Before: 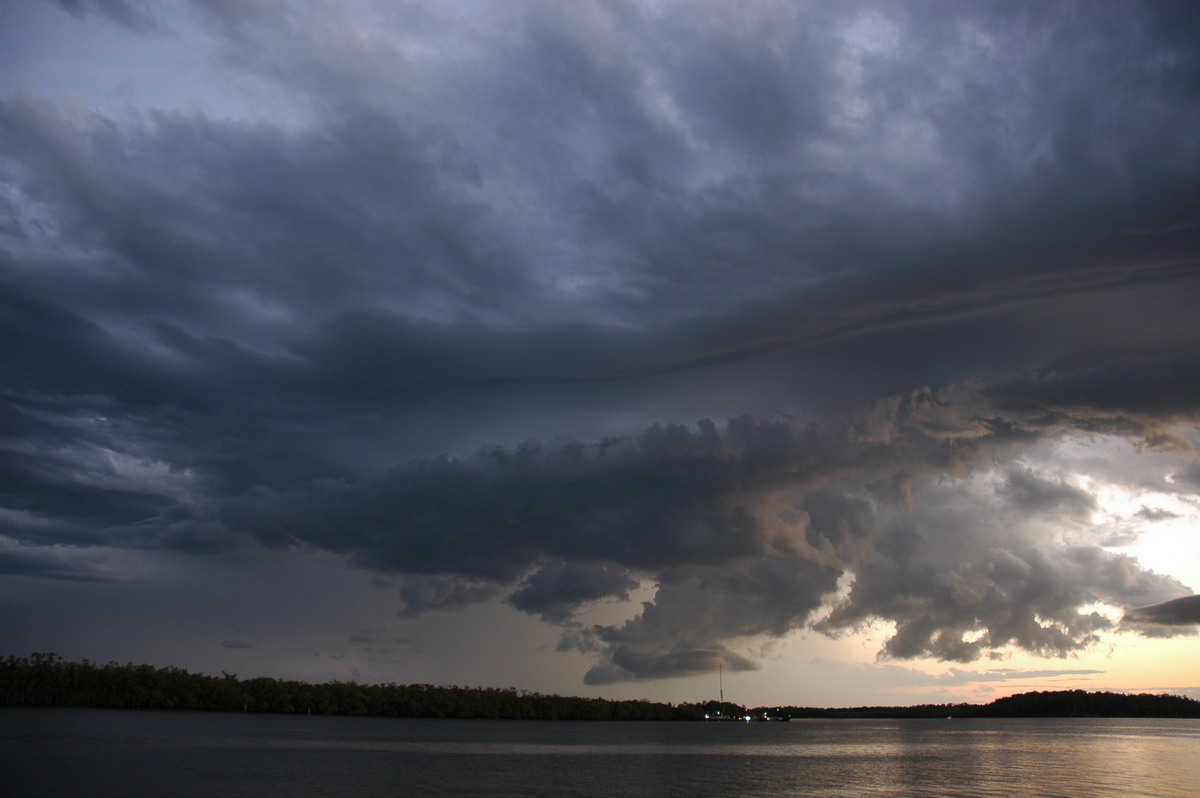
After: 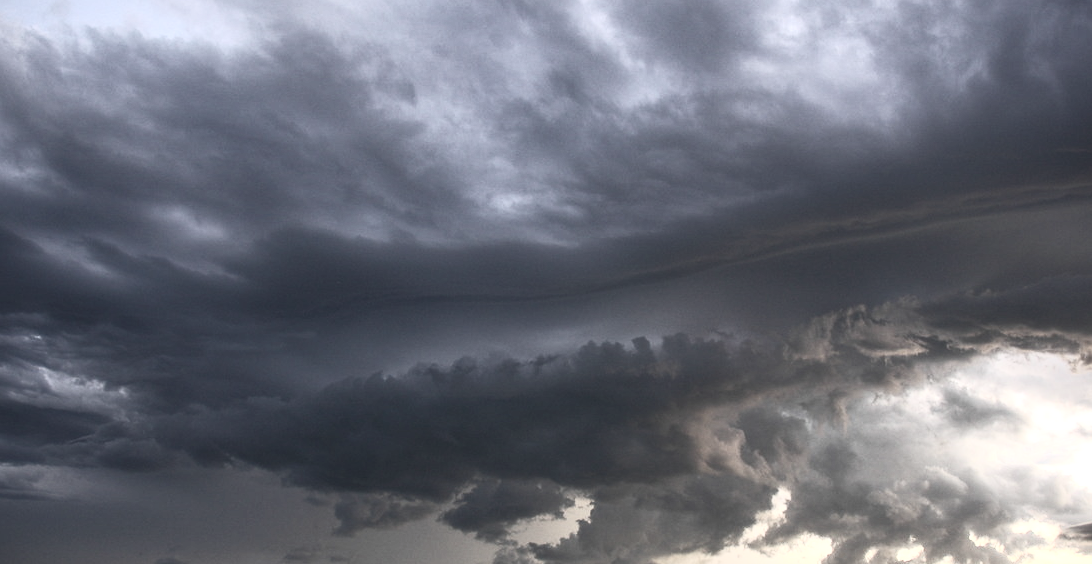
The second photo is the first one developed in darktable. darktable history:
crop: left 5.441%, top 10.337%, right 3.554%, bottom 18.902%
local contrast: on, module defaults
contrast brightness saturation: contrast 0.583, brightness 0.575, saturation -0.333
